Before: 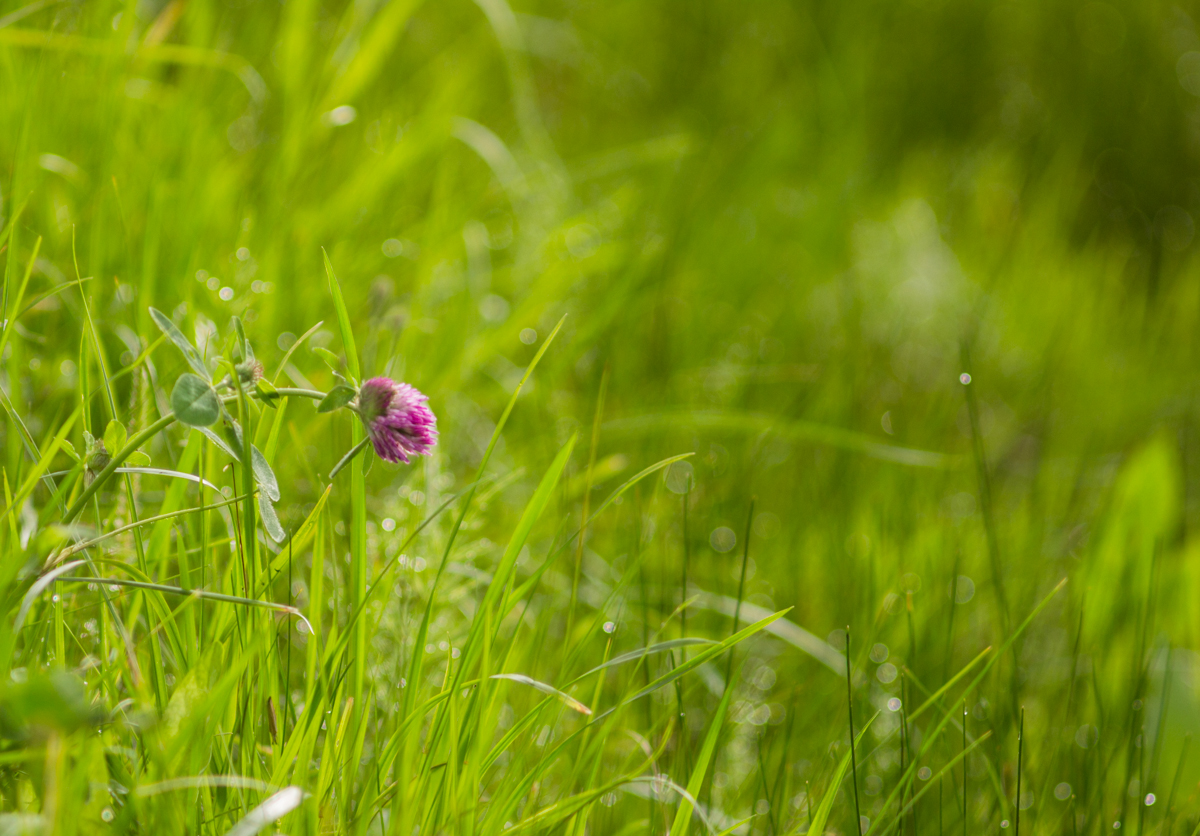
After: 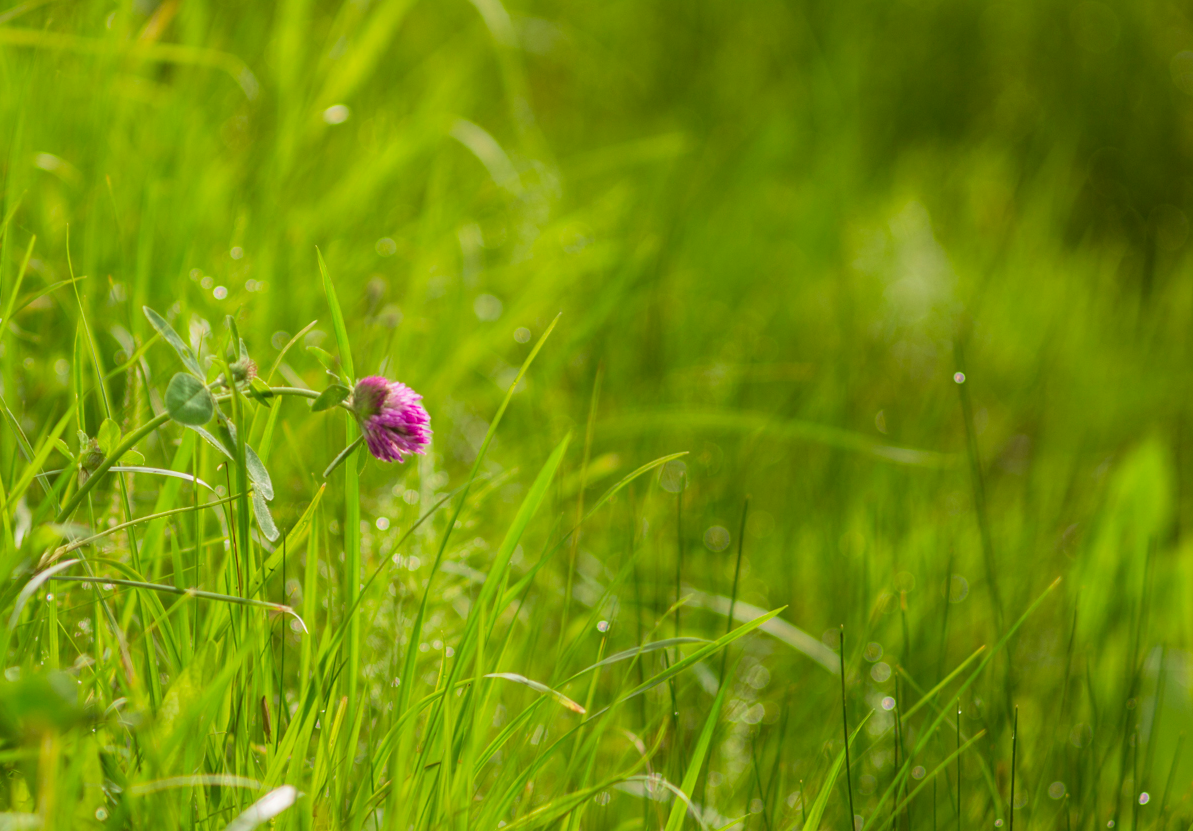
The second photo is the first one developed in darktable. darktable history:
velvia: strength 22.31%
contrast brightness saturation: contrast 0.041, saturation 0.165
crop and rotate: left 0.56%, top 0.297%, bottom 0.27%
